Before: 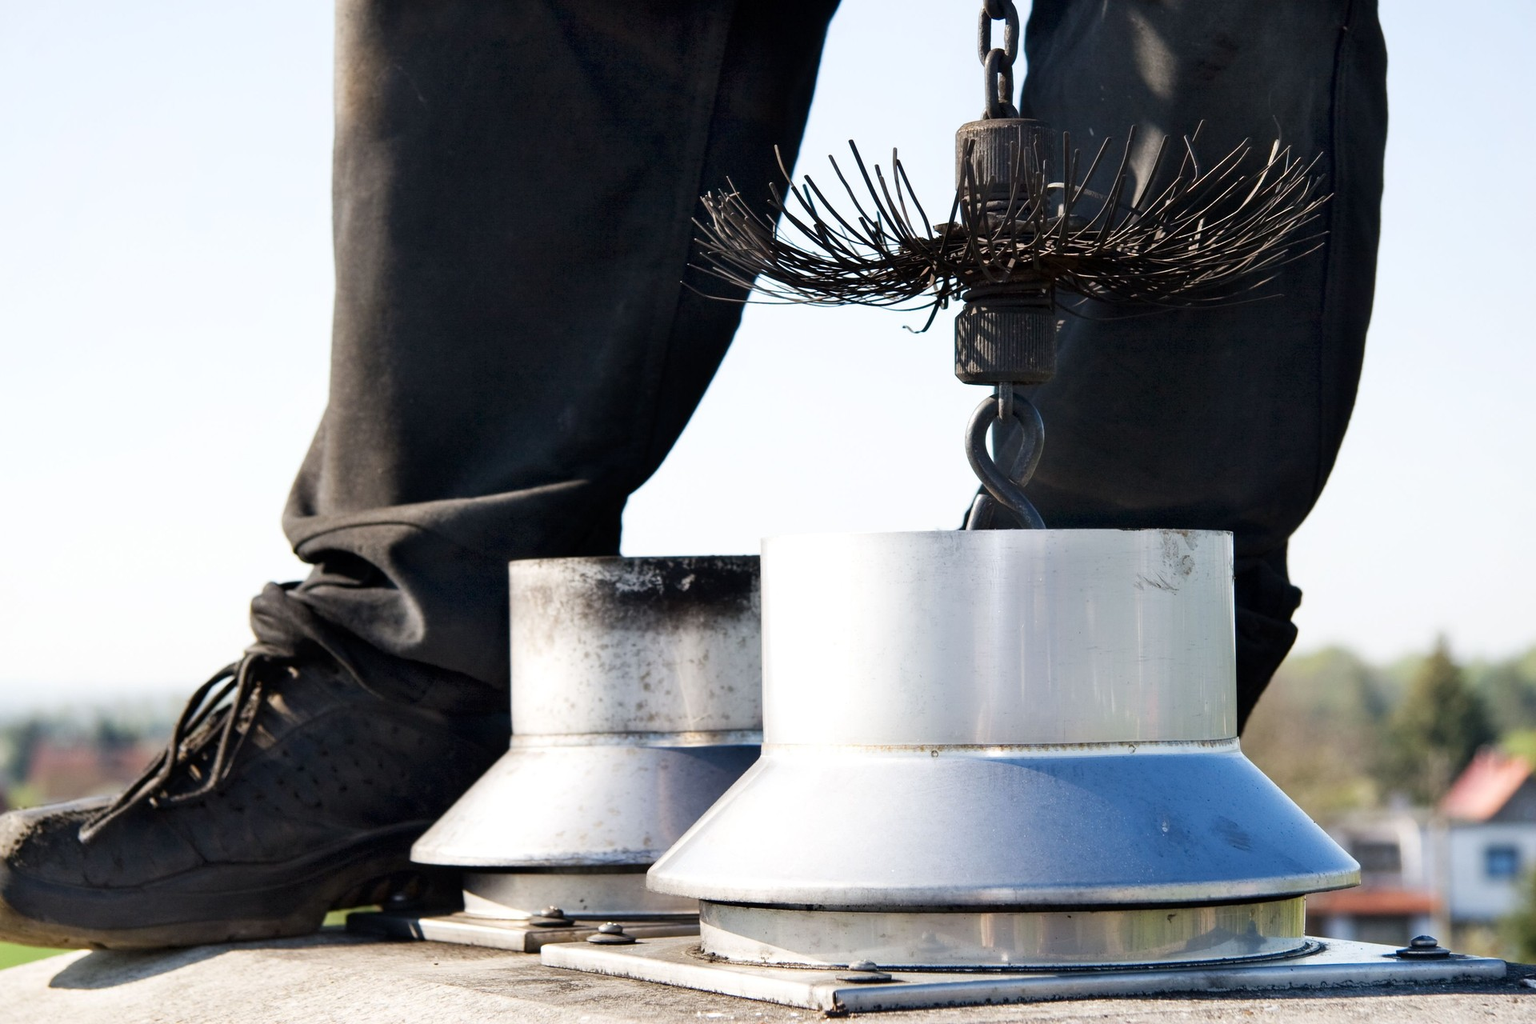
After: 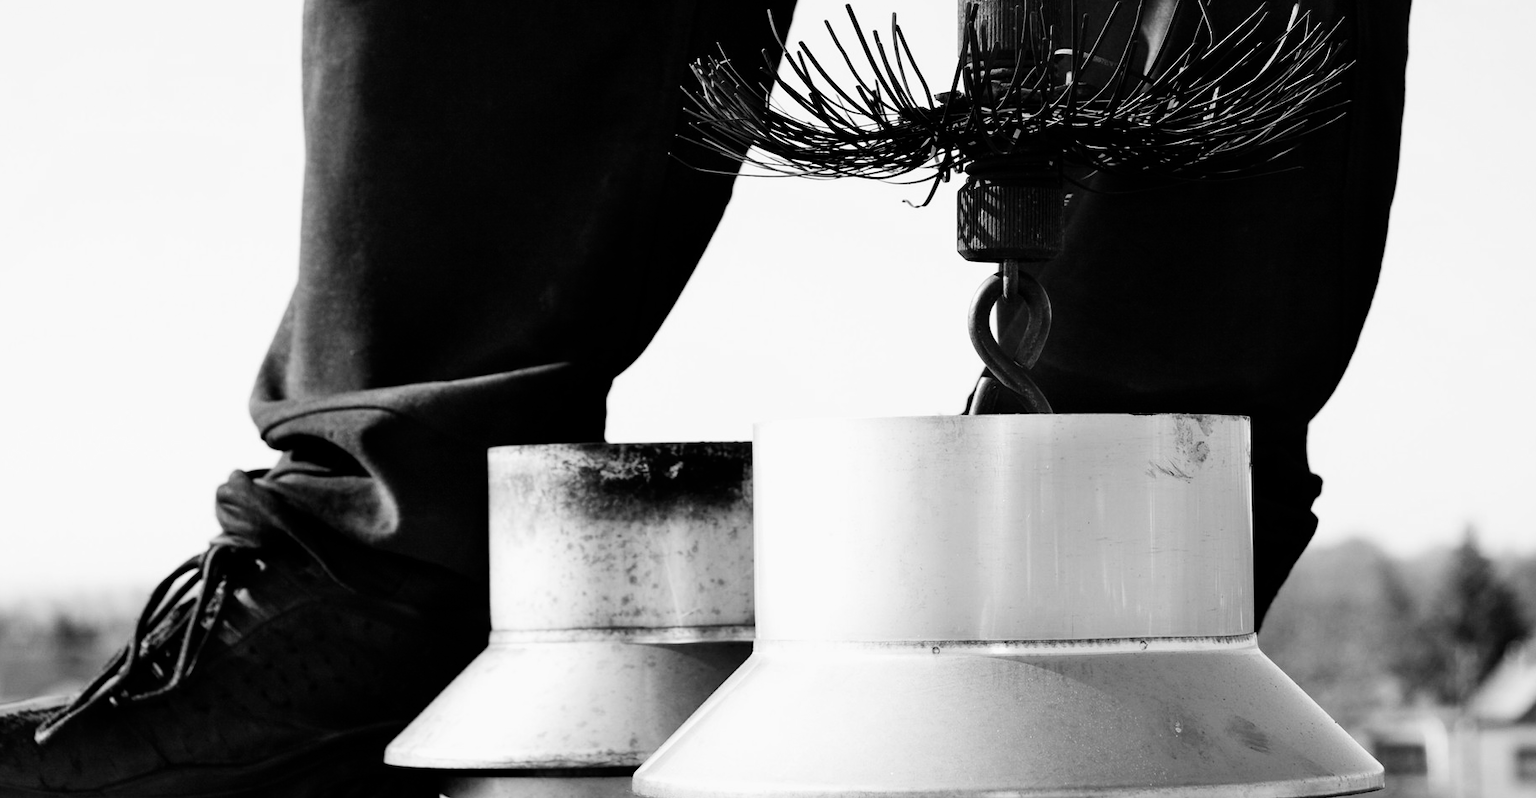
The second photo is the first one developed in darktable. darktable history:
color calibration: output gray [0.22, 0.42, 0.37, 0], gray › normalize channels true, illuminant same as pipeline (D50), adaptation XYZ, x 0.346, y 0.359, gamut compression 0
filmic rgb: black relative exposure -6.43 EV, white relative exposure 2.43 EV, threshold 3 EV, hardness 5.27, latitude 0.1%, contrast 1.425, highlights saturation mix 2%, preserve chrominance no, color science v5 (2021), contrast in shadows safe, contrast in highlights safe, enable highlight reconstruction true
crop and rotate: left 2.991%, top 13.302%, right 1.981%, bottom 12.636%
color zones: curves: ch1 [(0, 0.638) (0.193, 0.442) (0.286, 0.15) (0.429, 0.14) (0.571, 0.142) (0.714, 0.154) (0.857, 0.175) (1, 0.638)]
